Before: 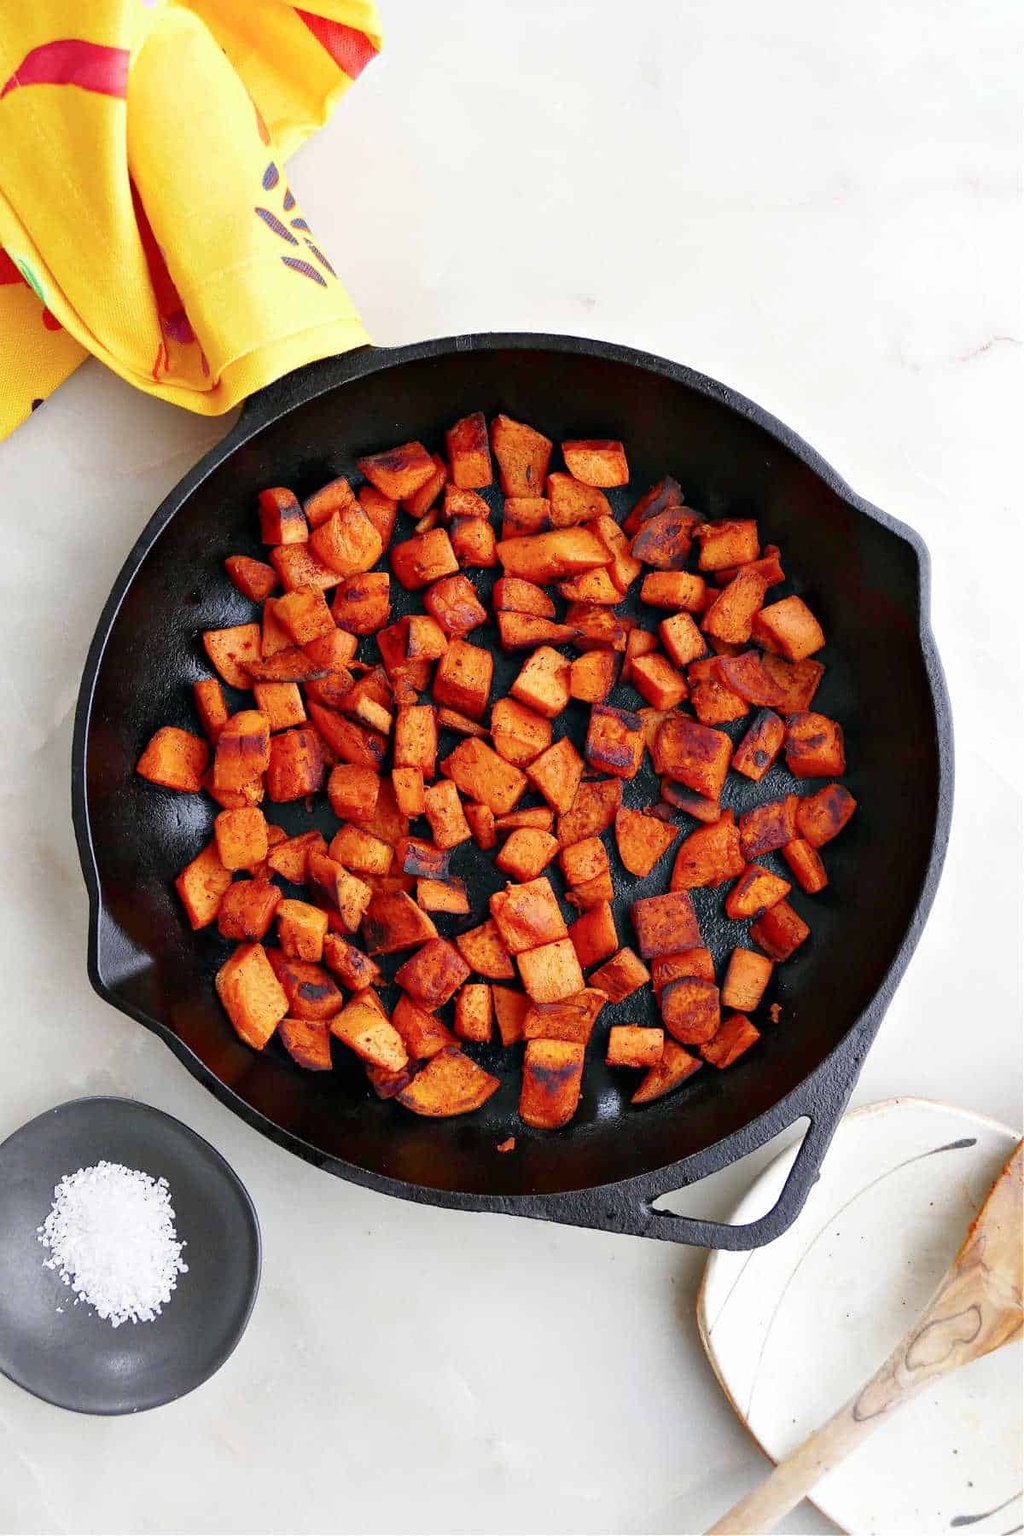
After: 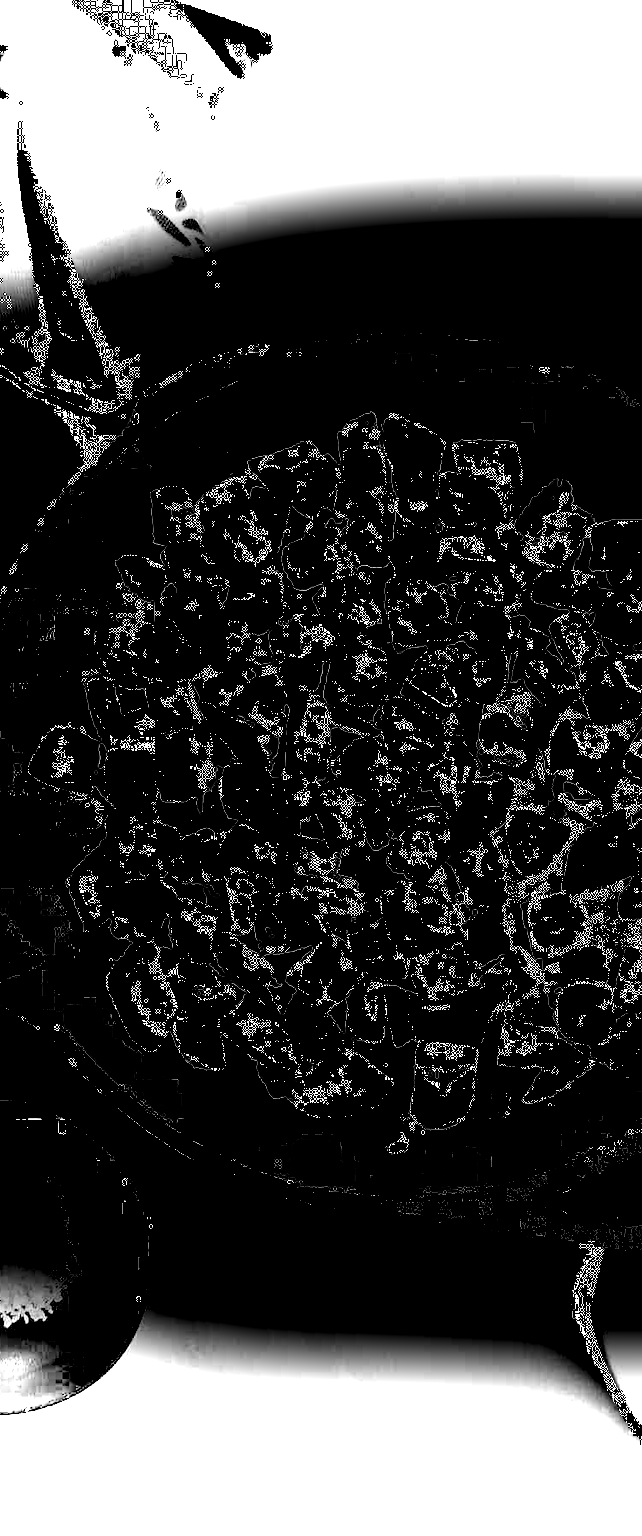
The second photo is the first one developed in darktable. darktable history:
color zones: curves: ch0 [(0.004, 0.588) (0.116, 0.636) (0.259, 0.476) (0.423, 0.464) (0.75, 0.5)]; ch1 [(0, 0) (0.143, 0) (0.286, 0) (0.429, 0) (0.571, 0) (0.714, 0) (0.857, 0)]
exposure: black level correction 0.1, exposure 3.091 EV, compensate exposure bias true, compensate highlight preservation false
local contrast: on, module defaults
crop: left 10.629%, right 26.552%
